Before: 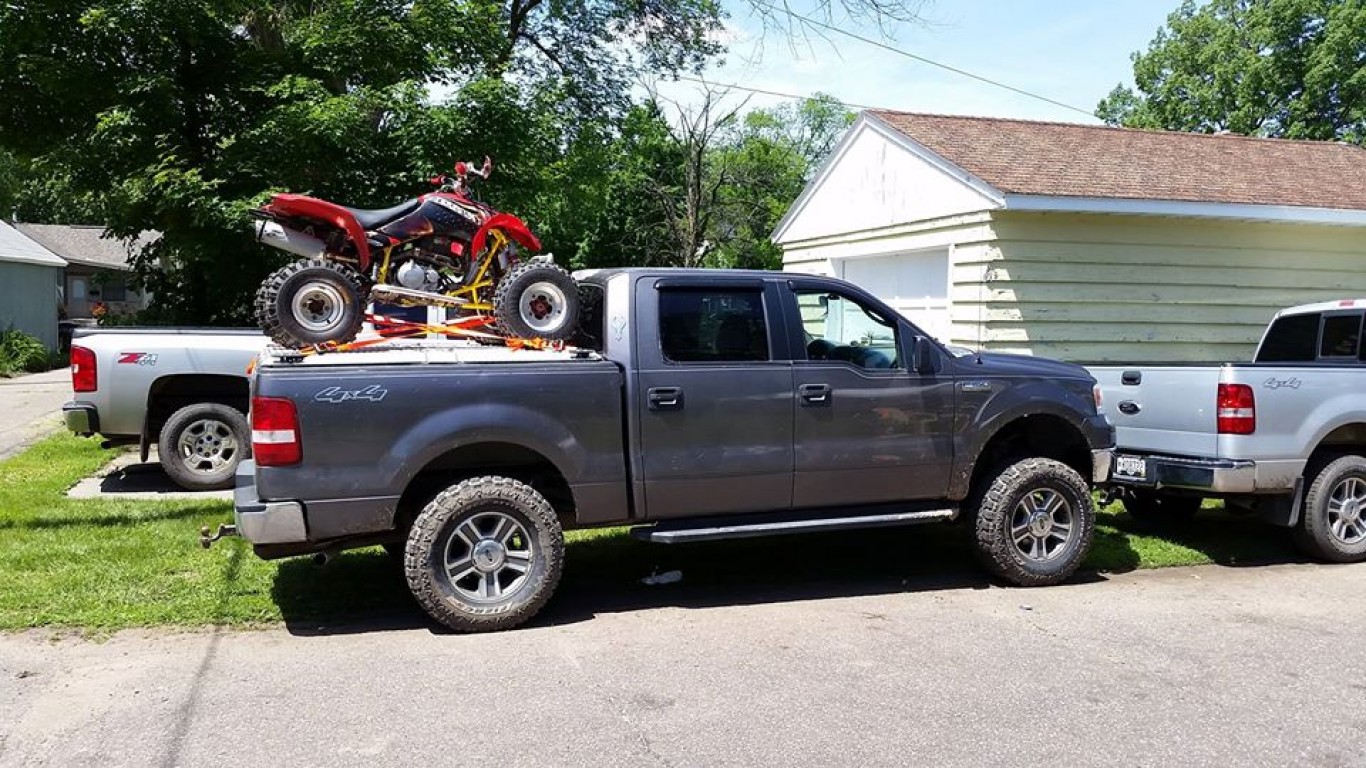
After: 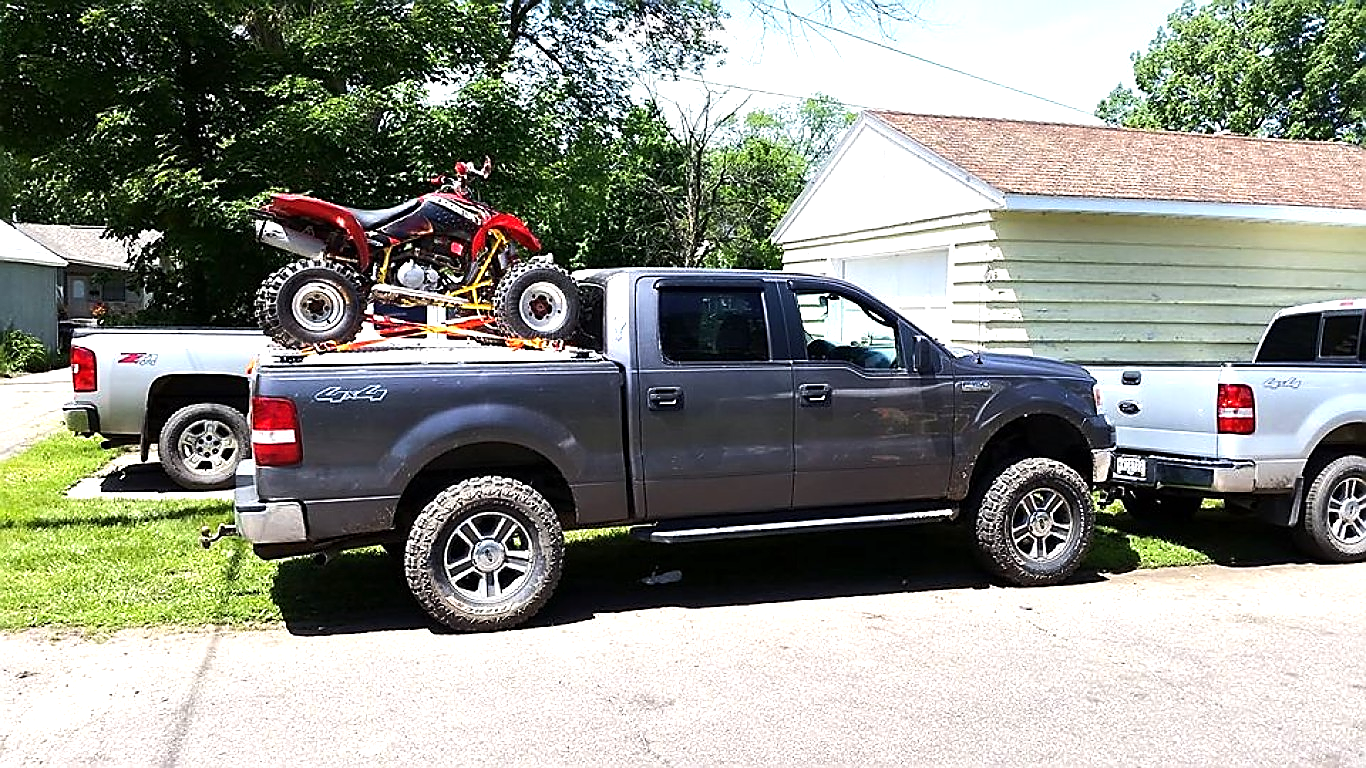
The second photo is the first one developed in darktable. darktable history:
sharpen: radius 1.4, amount 1.25, threshold 0.7
tone equalizer: -8 EV 0.001 EV, -7 EV -0.002 EV, -6 EV 0.002 EV, -5 EV -0.03 EV, -4 EV -0.116 EV, -3 EV -0.169 EV, -2 EV 0.24 EV, -1 EV 0.702 EV, +0 EV 0.493 EV
exposure: exposure 0.178 EV, compensate exposure bias true, compensate highlight preservation false
